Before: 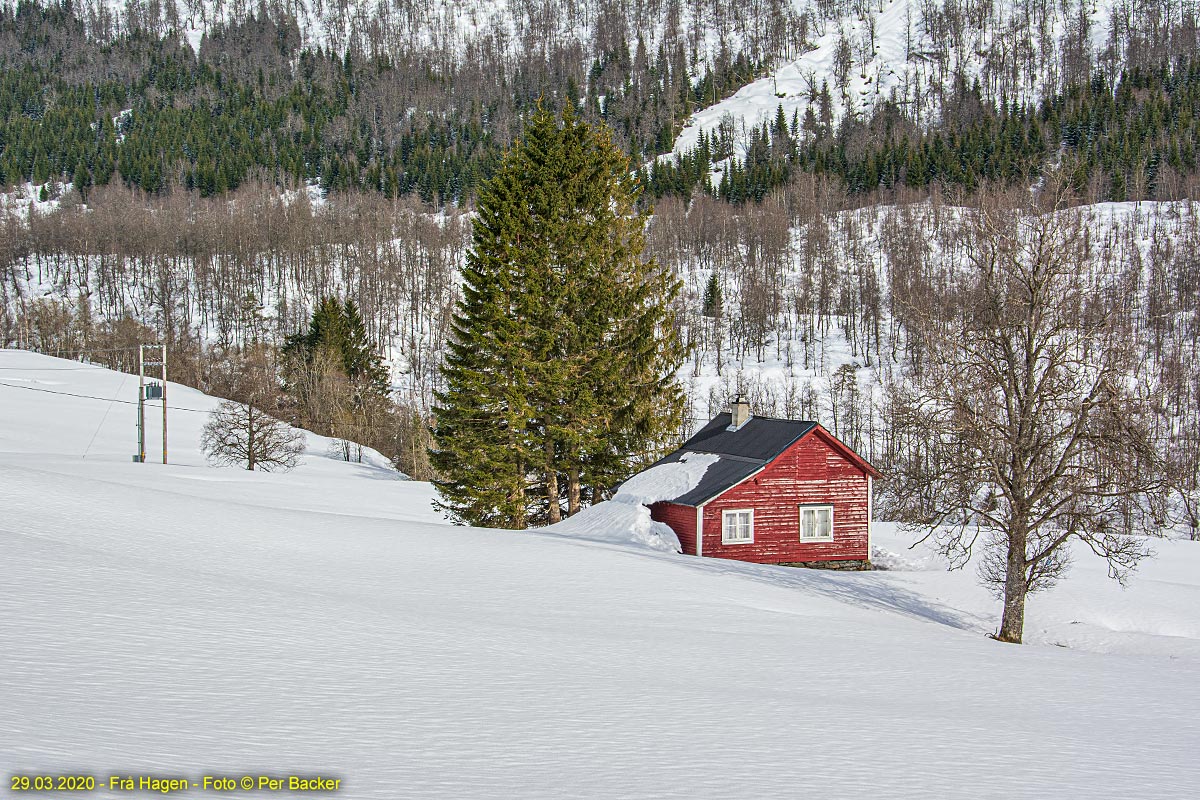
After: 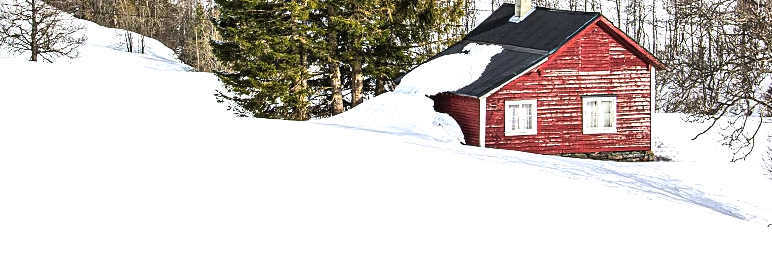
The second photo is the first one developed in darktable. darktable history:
levels: levels [0.016, 0.492, 0.969]
tone equalizer: -8 EV -1.08 EV, -7 EV -1.01 EV, -6 EV -0.867 EV, -5 EV -0.578 EV, -3 EV 0.578 EV, -2 EV 0.867 EV, -1 EV 1.01 EV, +0 EV 1.08 EV, edges refinement/feathering 500, mask exposure compensation -1.57 EV, preserve details no
contrast equalizer: y [[0.5, 0.5, 0.468, 0.5, 0.5, 0.5], [0.5 ×6], [0.5 ×6], [0 ×6], [0 ×6]]
crop: left 18.091%, top 51.13%, right 17.525%, bottom 16.85%
